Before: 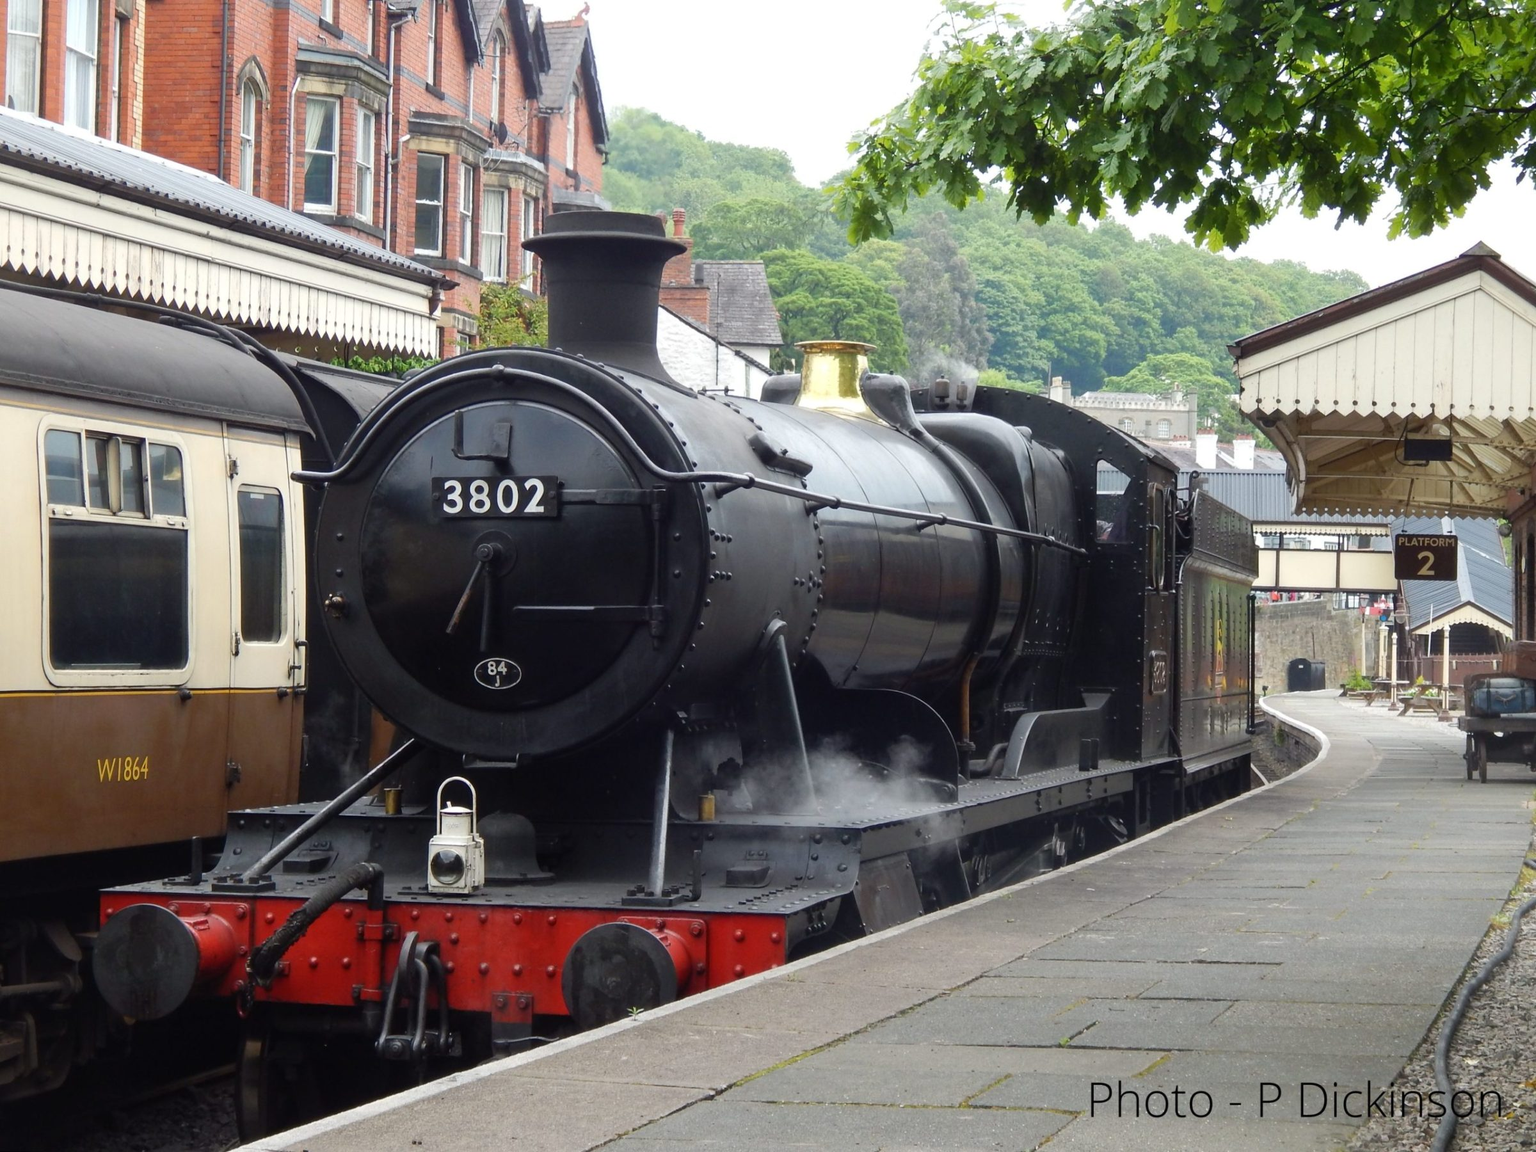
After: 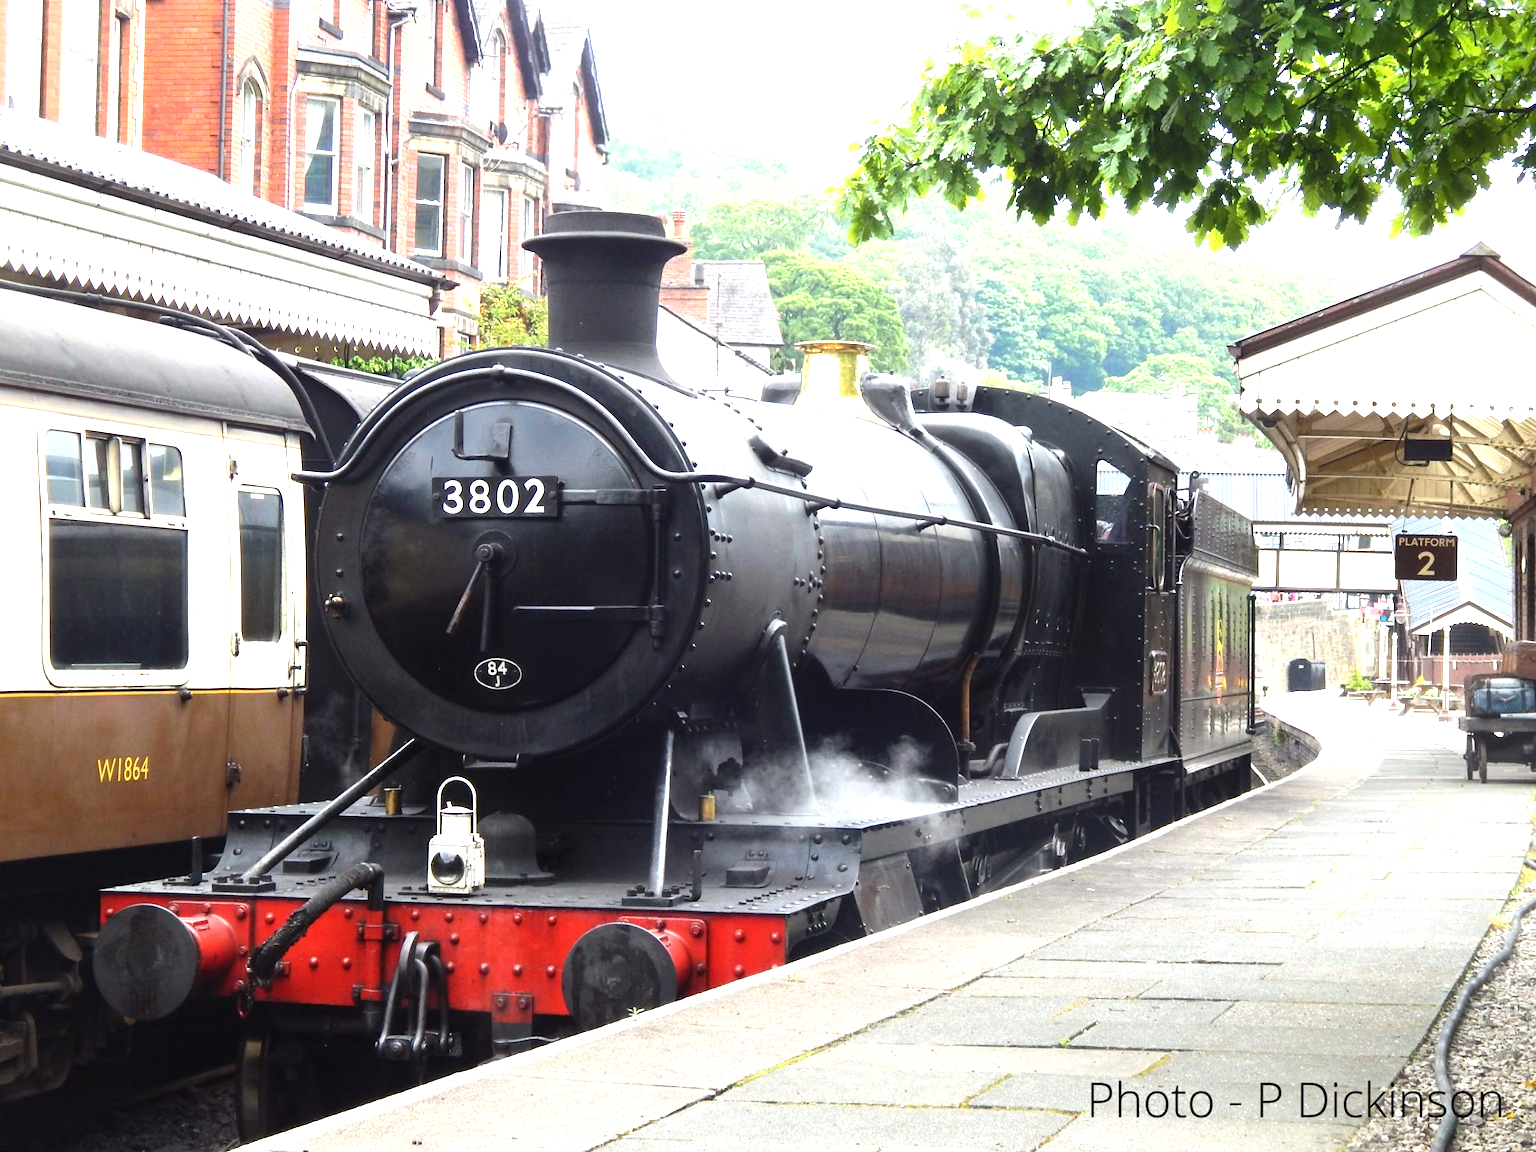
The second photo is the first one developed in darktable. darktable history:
levels: levels [0, 0.498, 1]
exposure: black level correction 0, exposure 1.1 EV, compensate highlight preservation false
tone equalizer: -8 EV -0.417 EV, -7 EV -0.389 EV, -6 EV -0.333 EV, -5 EV -0.222 EV, -3 EV 0.222 EV, -2 EV 0.333 EV, -1 EV 0.389 EV, +0 EV 0.417 EV, edges refinement/feathering 500, mask exposure compensation -1.57 EV, preserve details no
